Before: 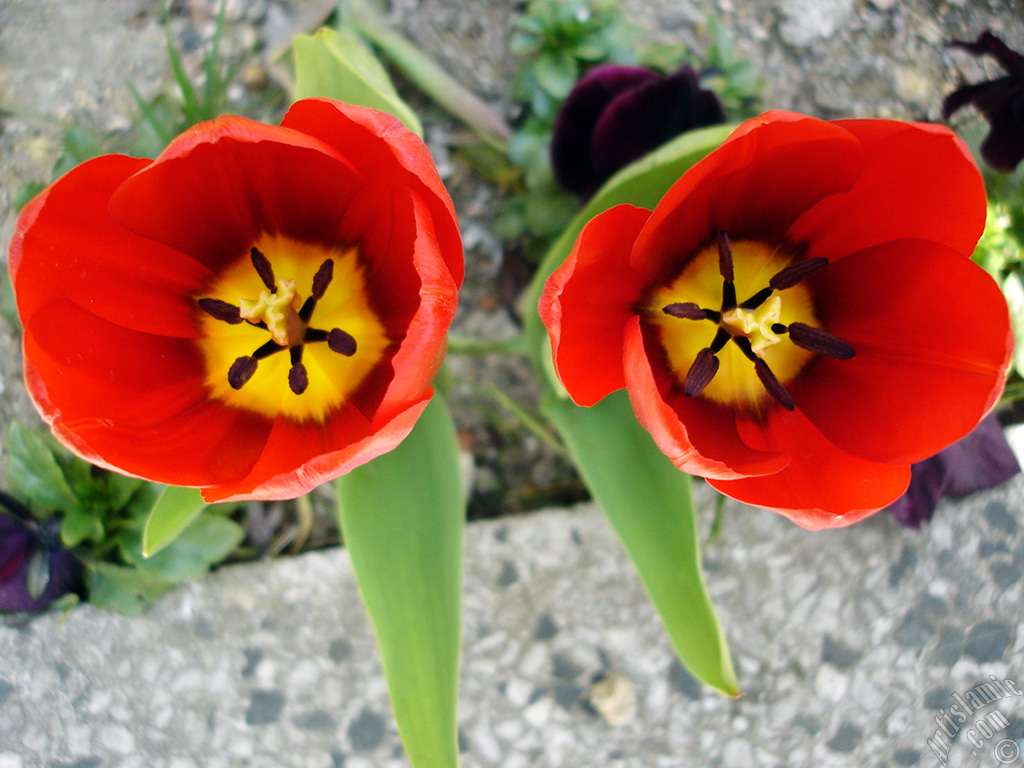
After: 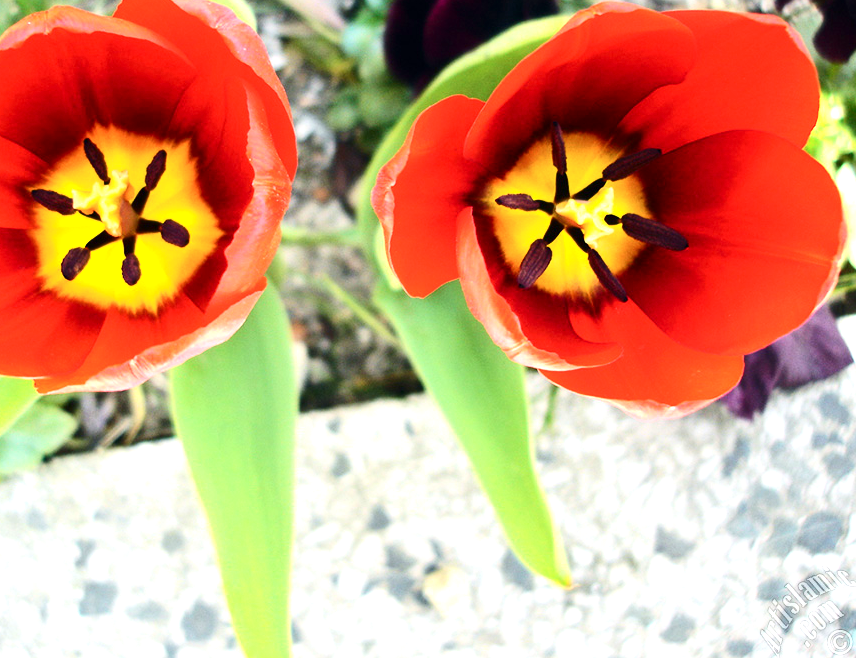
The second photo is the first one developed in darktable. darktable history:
crop: left 16.315%, top 14.246%
contrast brightness saturation: contrast 0.22
exposure: black level correction 0, exposure 1.1 EV, compensate exposure bias true, compensate highlight preservation false
